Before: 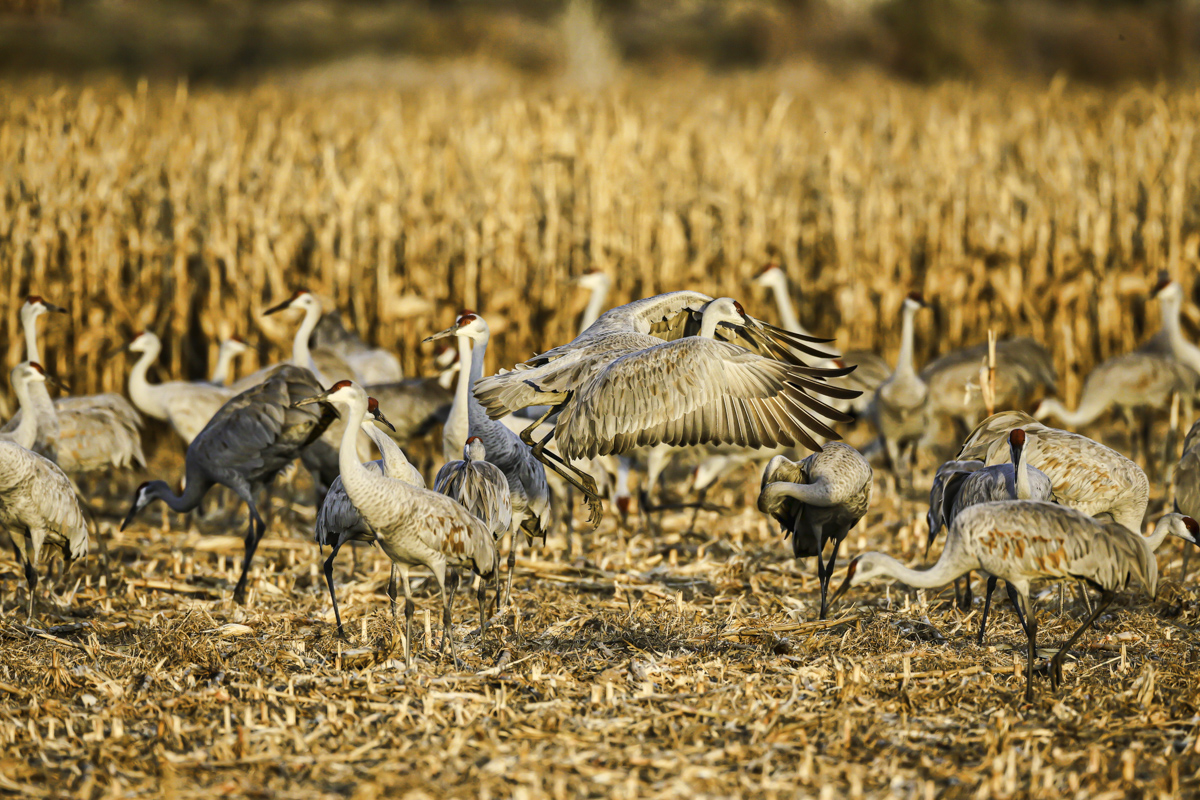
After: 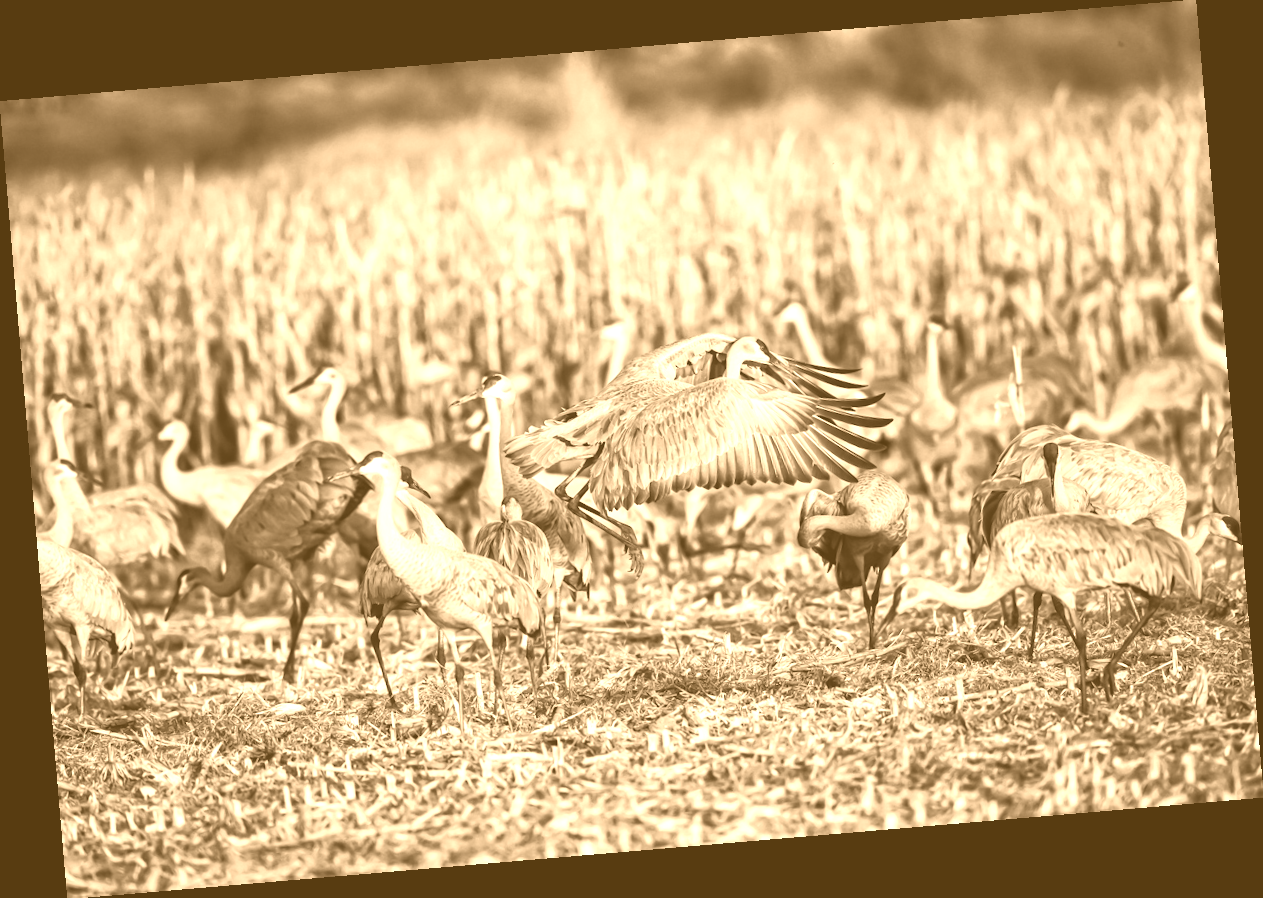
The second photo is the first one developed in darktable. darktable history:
colorize: hue 28.8°, source mix 100%
rotate and perspective: rotation -4.86°, automatic cropping off
